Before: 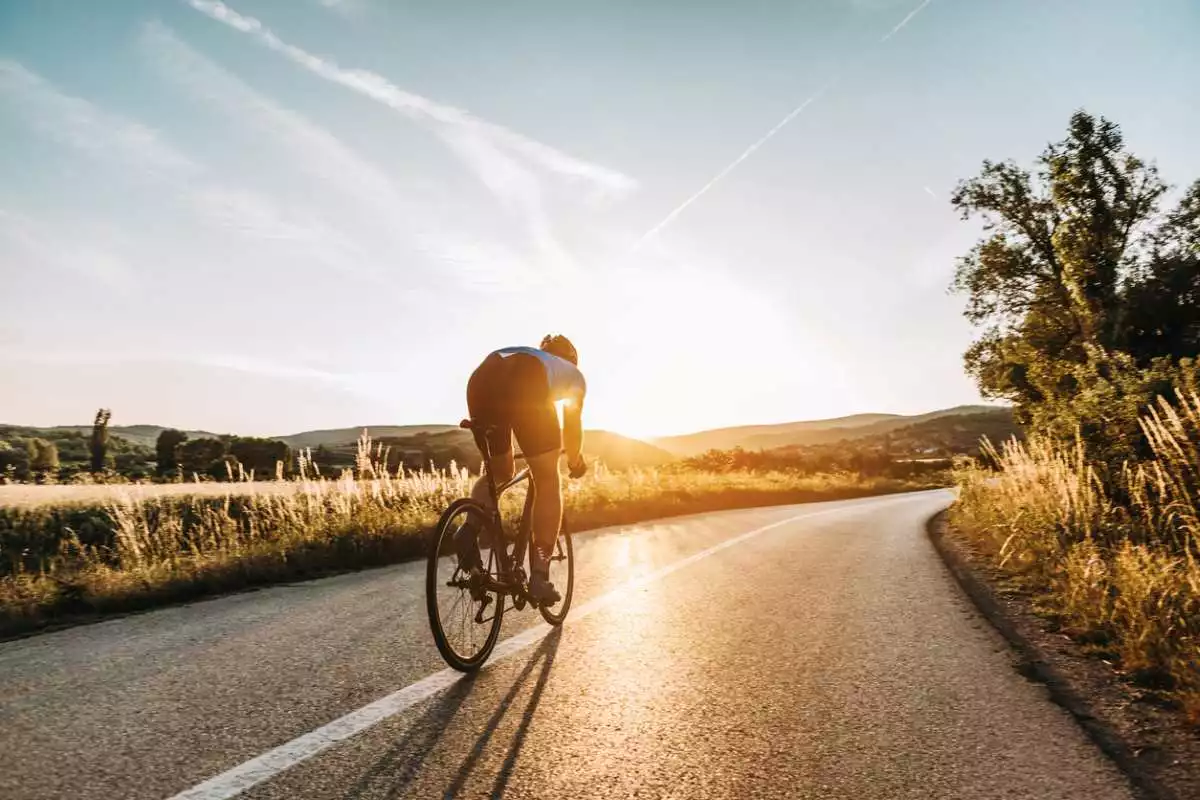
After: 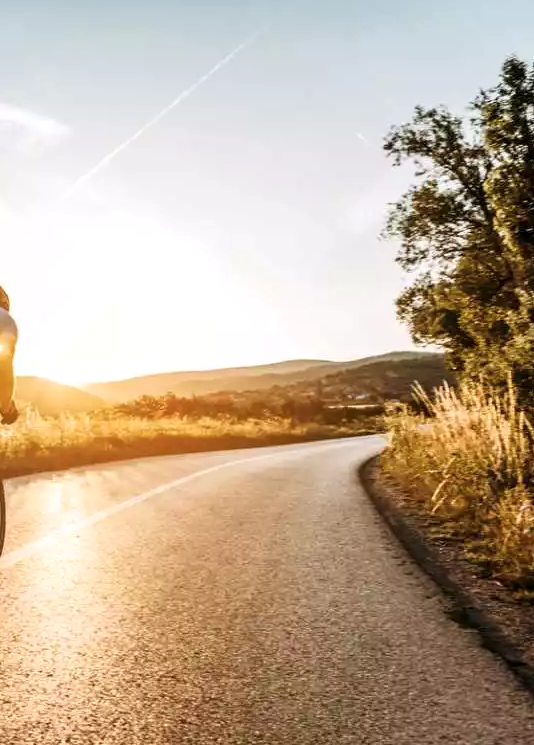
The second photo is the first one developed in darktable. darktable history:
local contrast: highlights 105%, shadows 101%, detail 120%, midtone range 0.2
crop: left 47.393%, top 6.825%, right 8.061%
shadows and highlights: shadows -30.57, highlights 29.37
